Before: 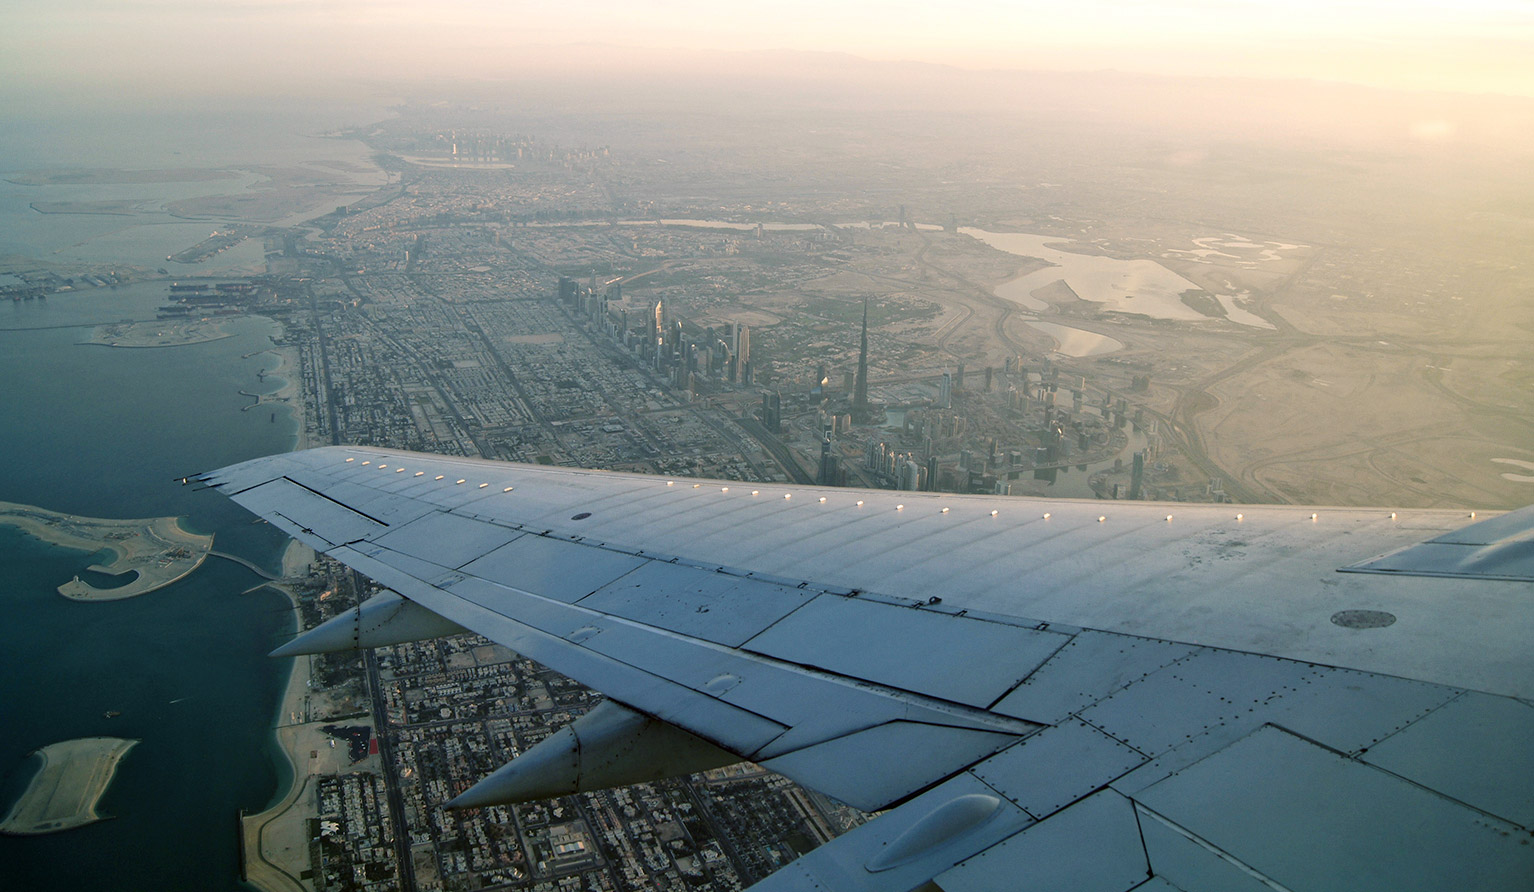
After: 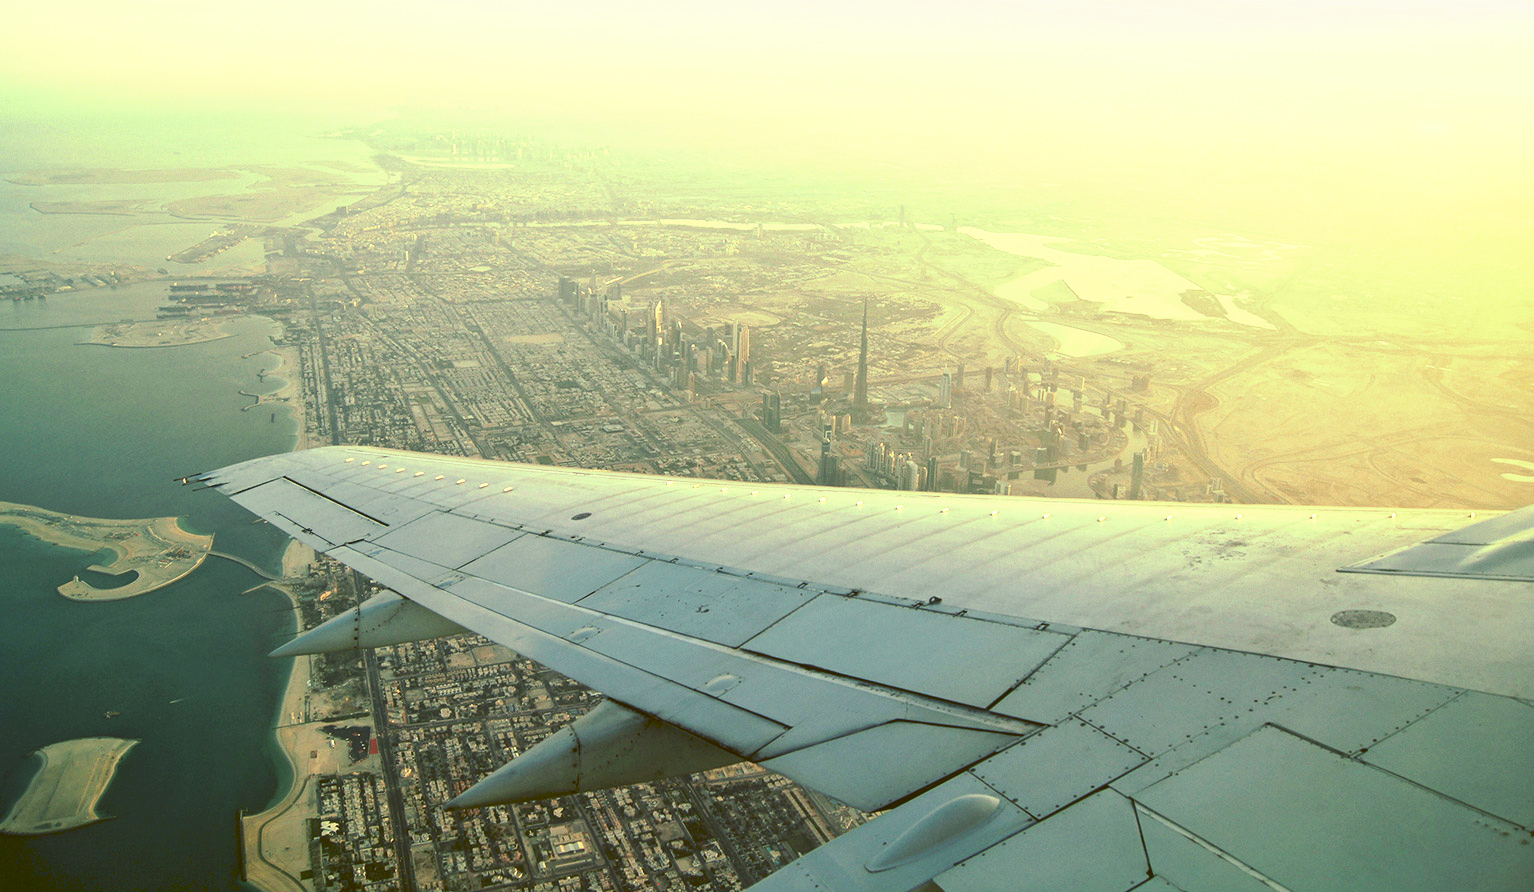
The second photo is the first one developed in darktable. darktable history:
tone curve: curves: ch0 [(0, 0) (0.003, 0.115) (0.011, 0.133) (0.025, 0.157) (0.044, 0.182) (0.069, 0.209) (0.1, 0.239) (0.136, 0.279) (0.177, 0.326) (0.224, 0.379) (0.277, 0.436) (0.335, 0.507) (0.399, 0.587) (0.468, 0.671) (0.543, 0.75) (0.623, 0.837) (0.709, 0.916) (0.801, 0.978) (0.898, 0.985) (1, 1)], preserve colors none
color look up table: target L [73.22, 94.36, 94.02, 78.98, 95.47, 72.57, 77.84, 68.6, 67.54, 64.82, 60.02, 50.01, 49.94, 200.29, 94.58, 65.14, 69.66, 59.72, 64.19, 44.21, 48.49, 48.52, 36.03, 40.43, 34.58, 22.62, 24.21, 95.01, 69.93, 63.53, 66.4, 41.53, 51.77, 40.97, 38.65, 39.13, 35.97, 37.67, 34.03, 12.4, 3.168, 80.39, 71.56, 77.64, 69.09, 67.55, 51.38, 39.23, 10.56], target a [-16.91, -62.66, -65.59, -24.92, -53.23, -45.29, -24.67, -71.76, -64.87, -71.78, -14.63, -44.93, -3.649, 0, -58.08, 14.58, -0.505, 15.56, 3.408, 52.81, 29.3, 26.1, 62.99, 62.36, 58.58, 7.778, 42.75, -51.97, 15.31, 15.33, 13.79, 73, 42.4, -6.917, 70.73, 14.19, 3.608, 58.73, -0.333, 43.41, 16.5, -3.135, -38.73, -15.56, -53.75, -16.22, -46.35, -25.86, -15.37], target b [81.15, 85.12, 102.77, 84.31, 51.71, 39.84, 53.9, 45.62, 27.25, 69.54, 67.55, 46.75, 49.51, 0, 67.7, 28.48, 63.48, 63.05, 41.83, 21.8, 61.25, 25.75, 57.72, 14.7, 51.22, 35.7, 28.26, 49.24, -4.098, -13.78, 20.38, -30.88, -22.54, -32.47, -51.04, -6.18, -56.99, -7.974, 13.6, -74.23, -29.13, 11.23, -2.624, 6.763, -6.531, 11.75, 18.69, -7.61, 5.68], num patches 49
